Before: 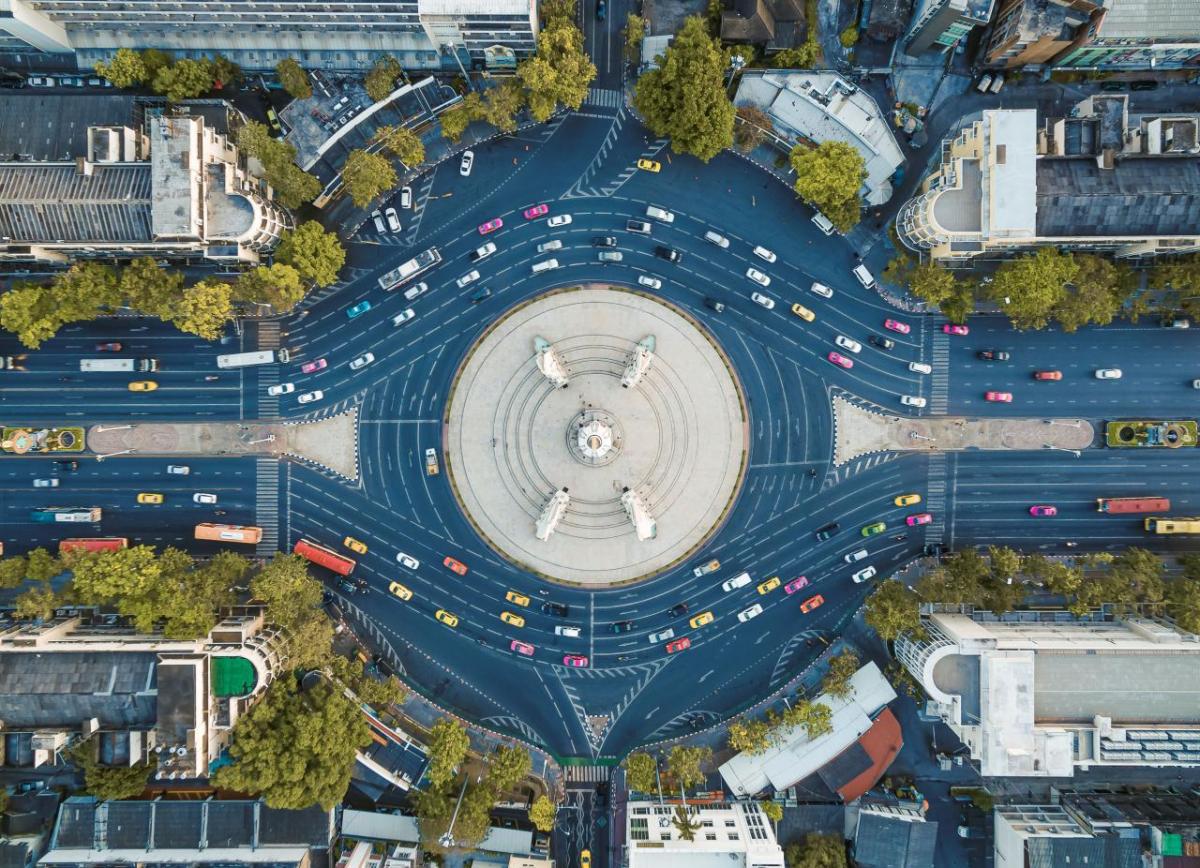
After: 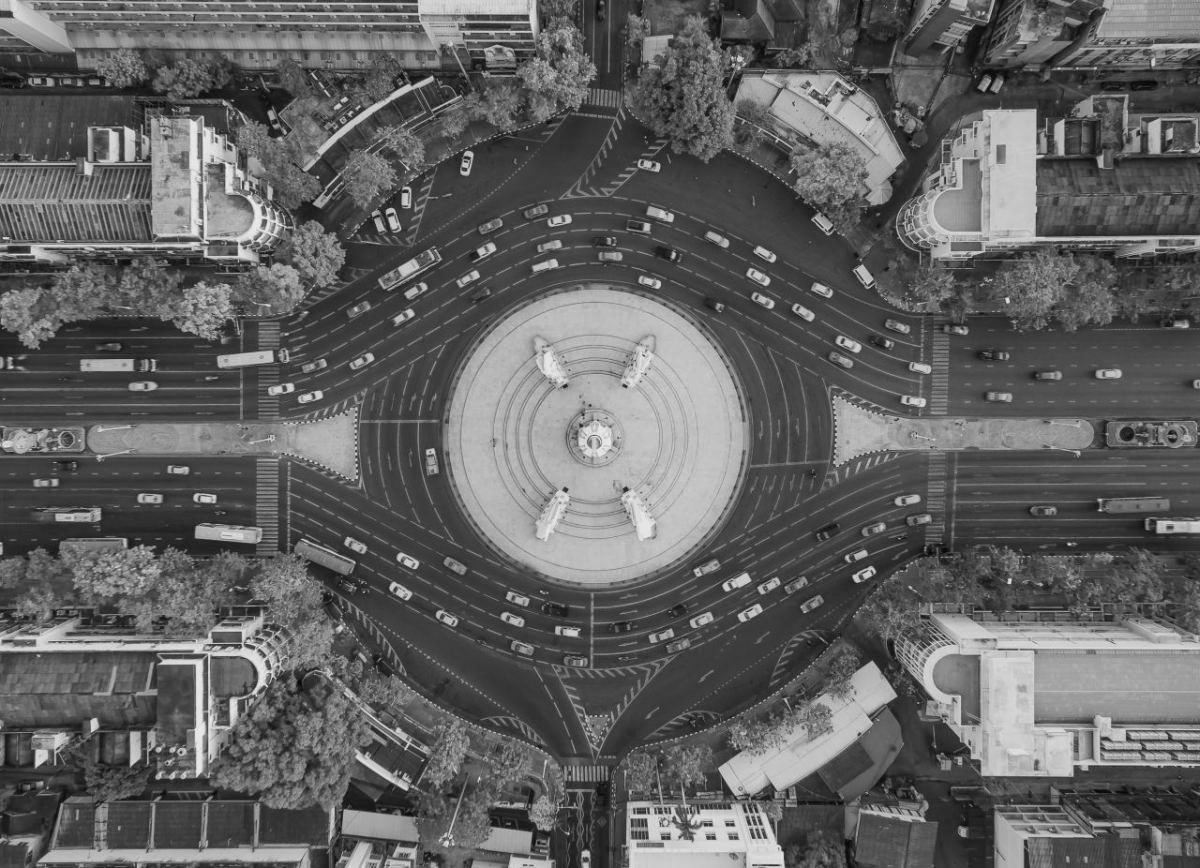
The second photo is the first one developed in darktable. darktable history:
shadows and highlights: low approximation 0.01, soften with gaussian
monochrome: a 26.22, b 42.67, size 0.8
